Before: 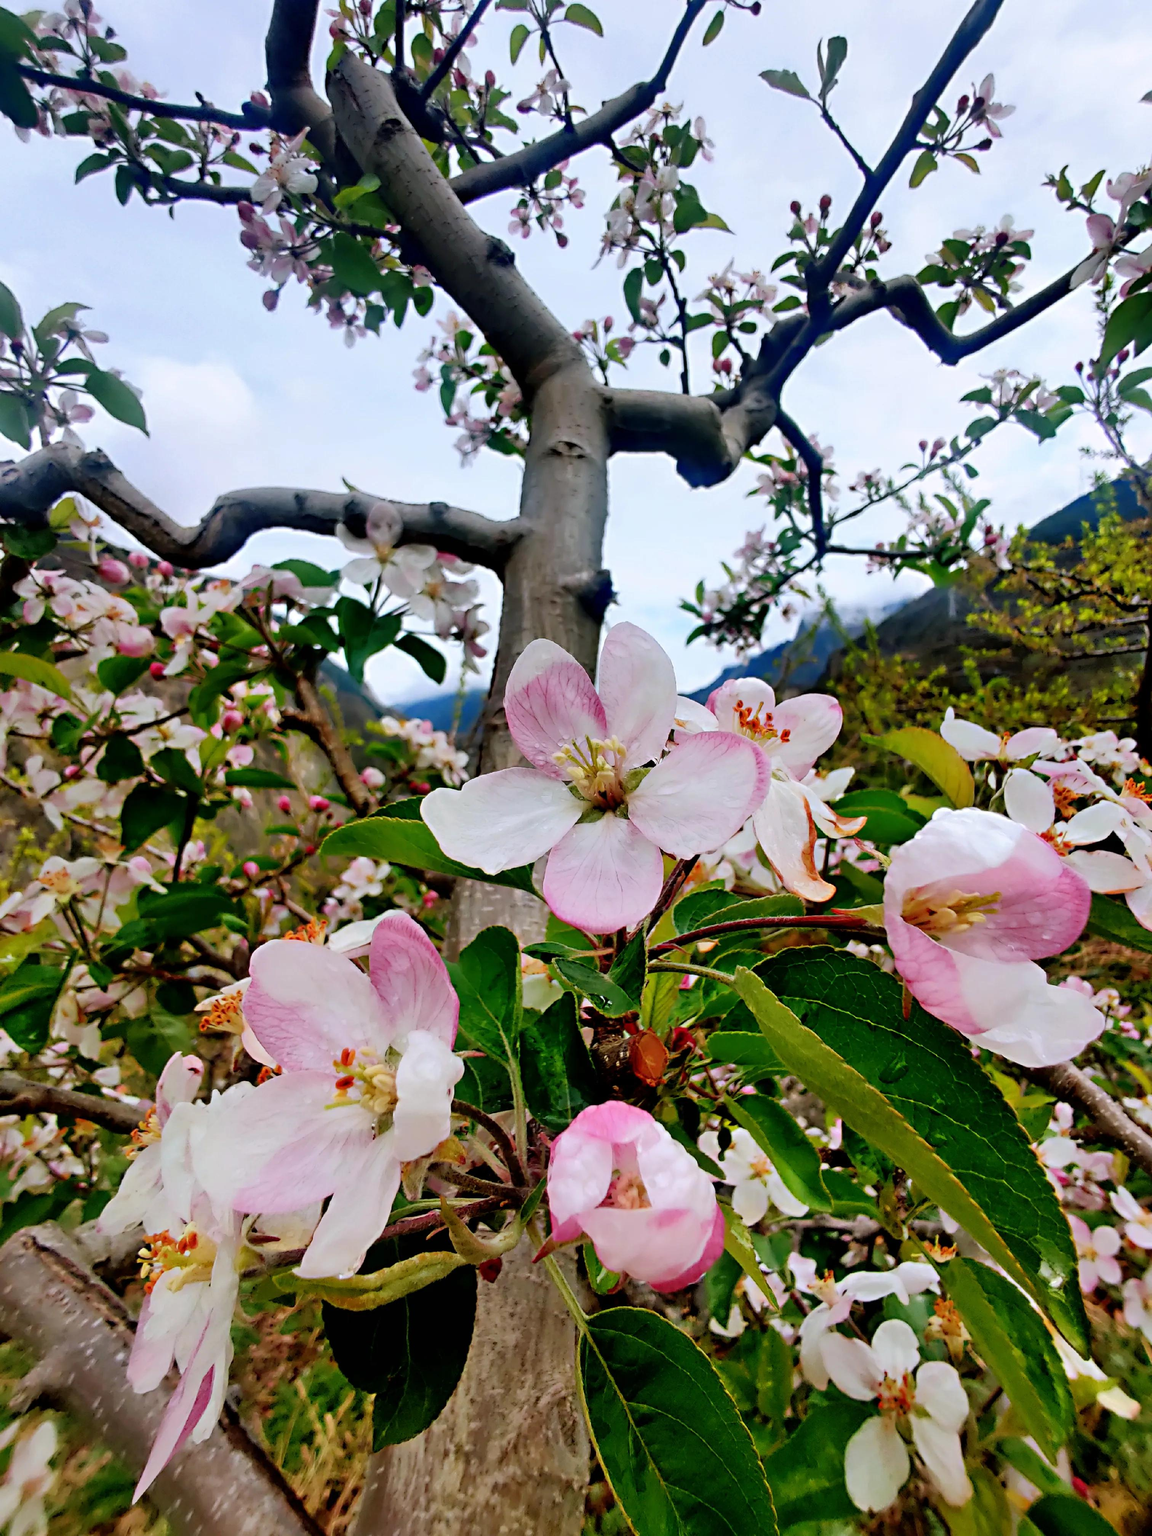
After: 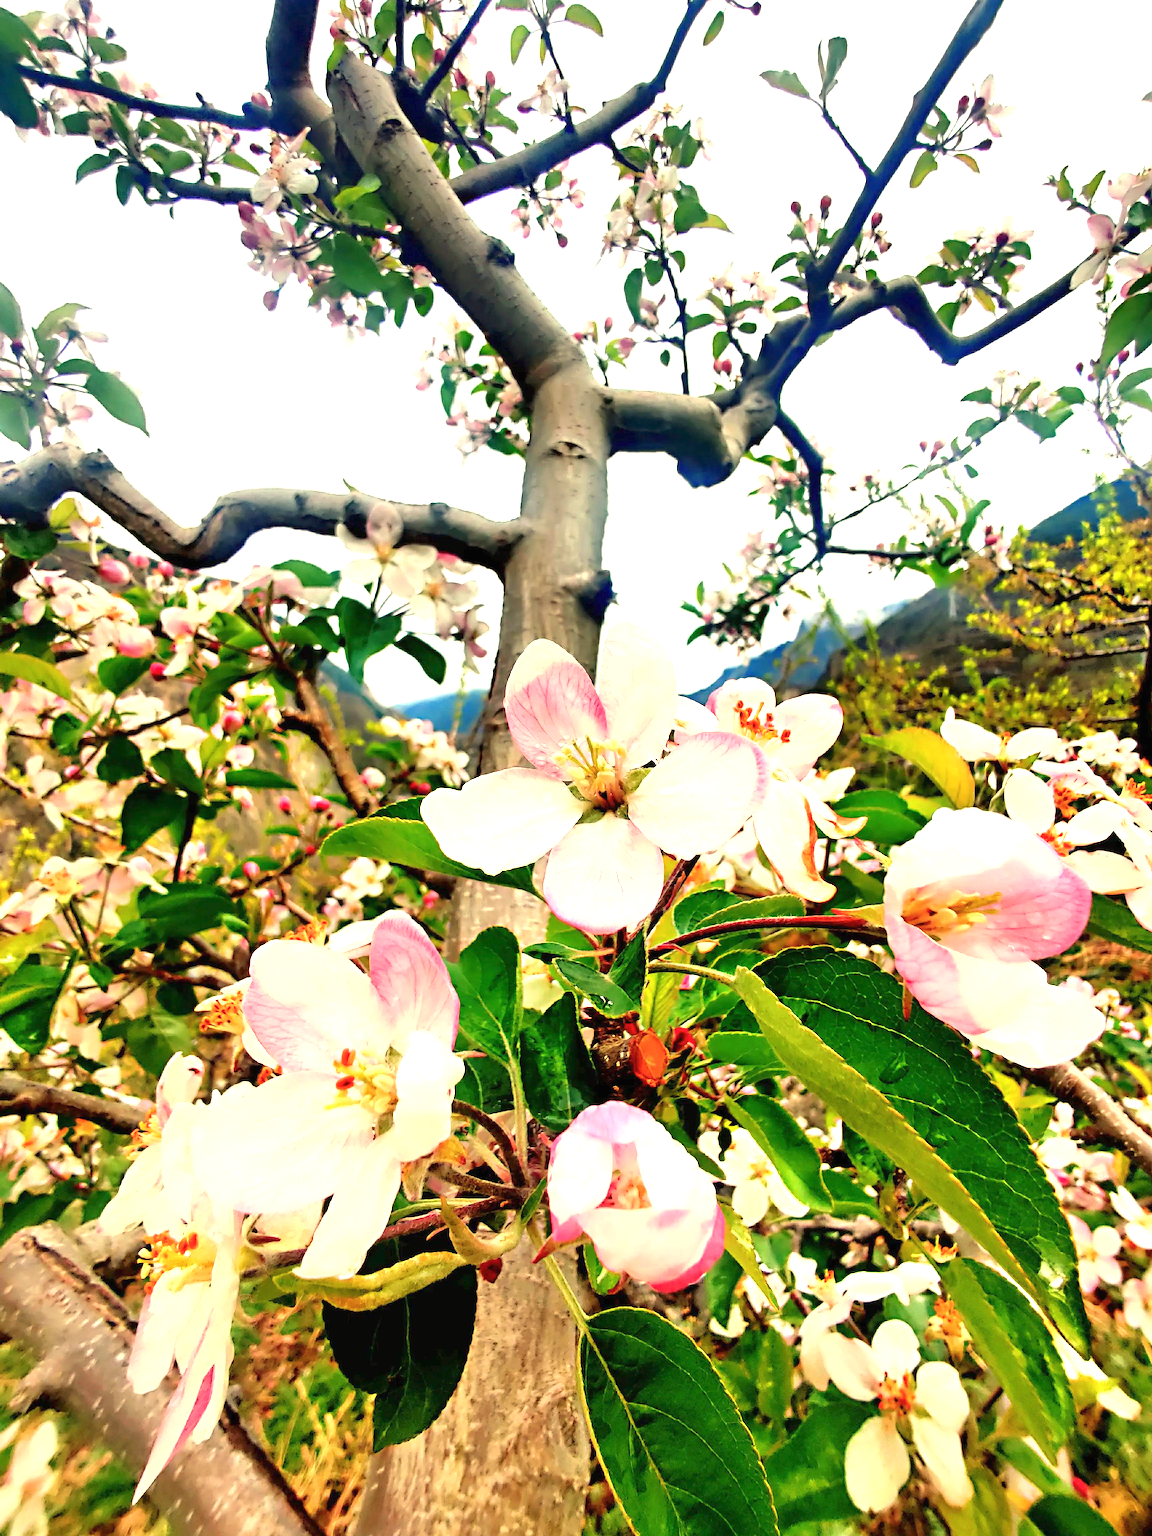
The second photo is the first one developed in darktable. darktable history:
exposure: black level correction 0, exposure 1.625 EV, compensate exposure bias true, compensate highlight preservation false
color balance rgb: contrast -10%
white balance: red 1.08, blue 0.791
